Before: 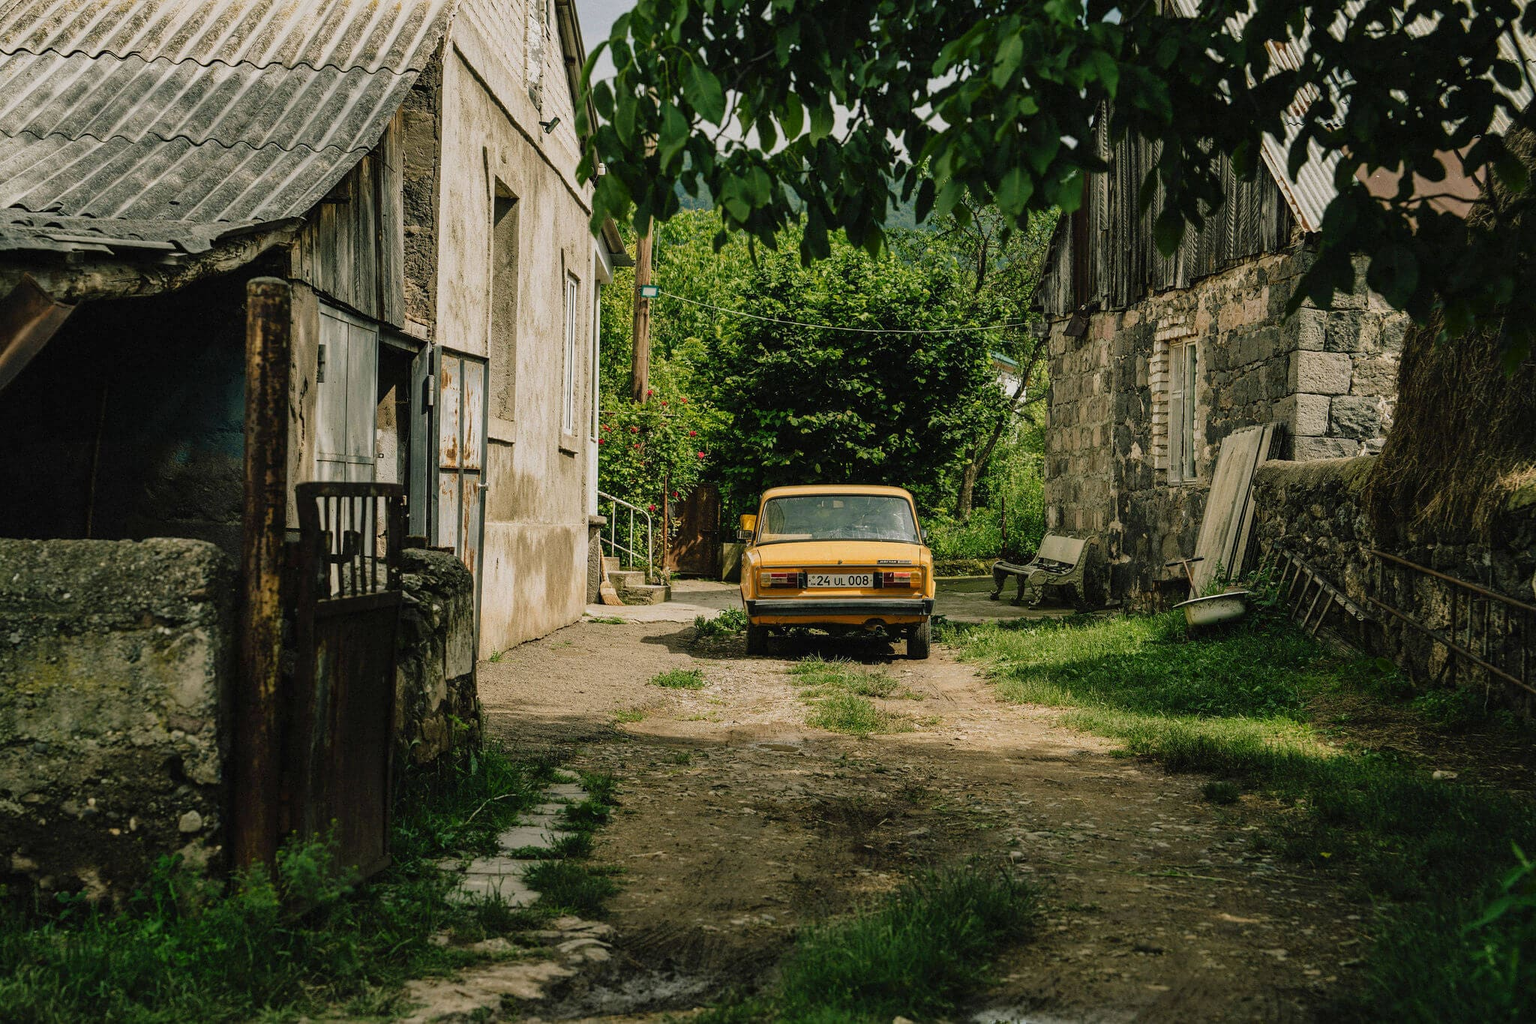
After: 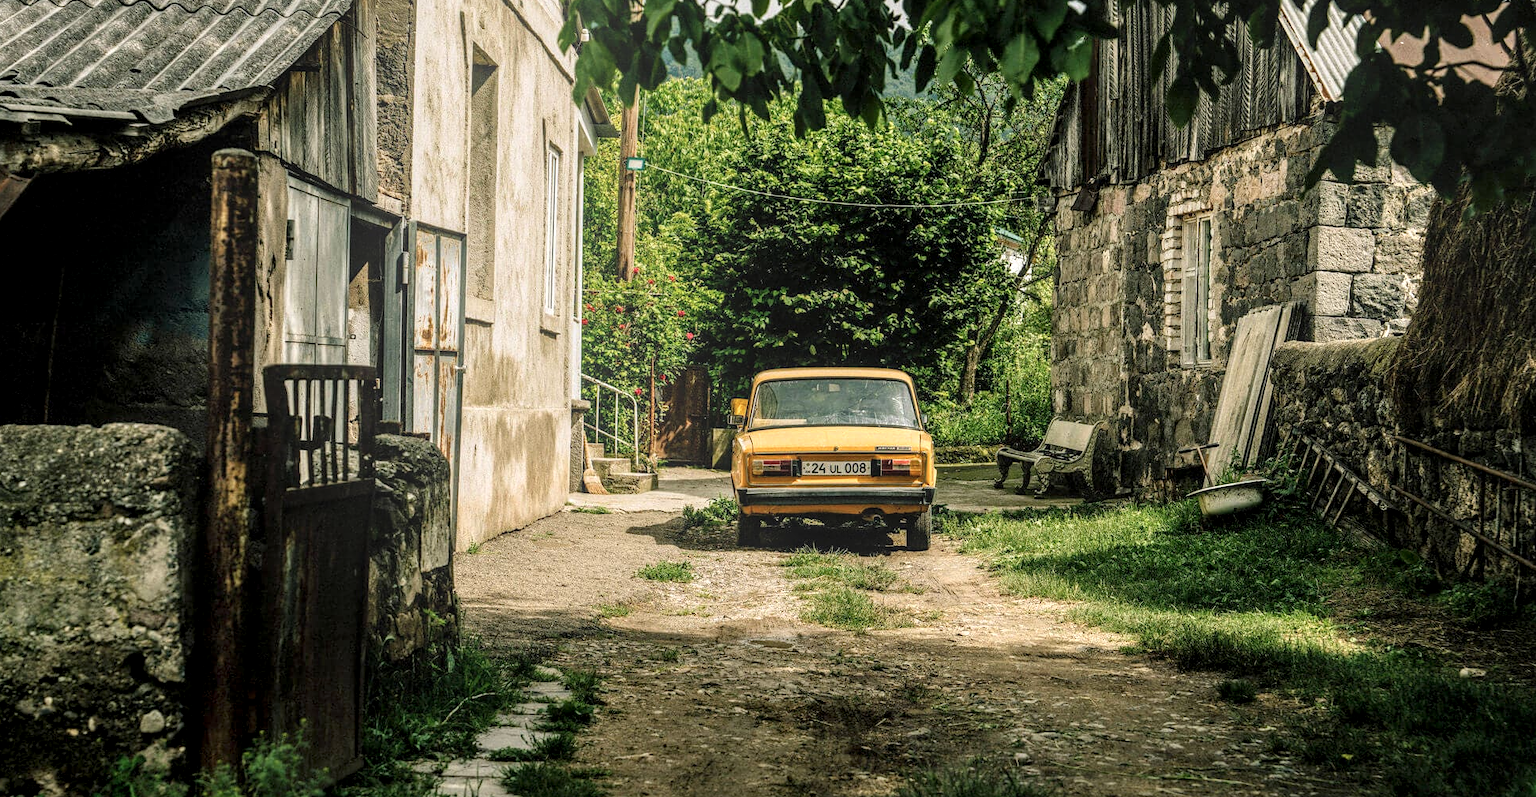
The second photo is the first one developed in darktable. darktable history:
local contrast: highlights 65%, shadows 54%, detail 169%, midtone range 0.514
crop and rotate: left 2.991%, top 13.302%, right 1.981%, bottom 12.636%
bloom: size 38%, threshold 95%, strength 30%
